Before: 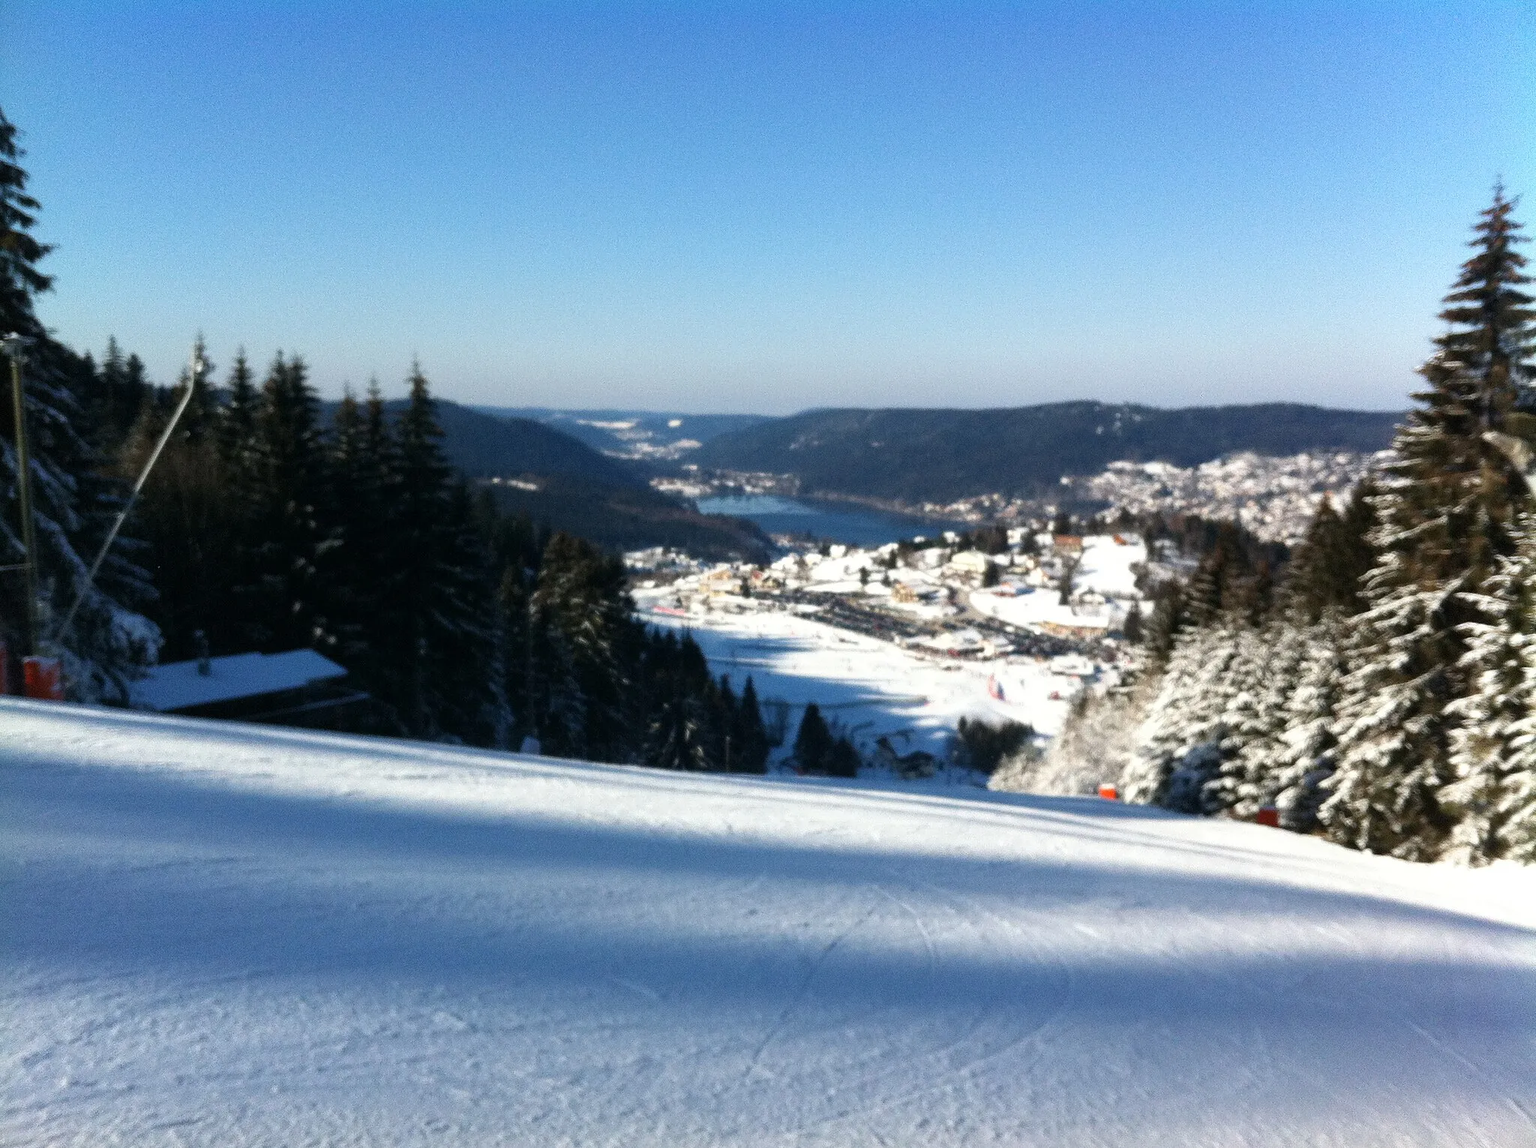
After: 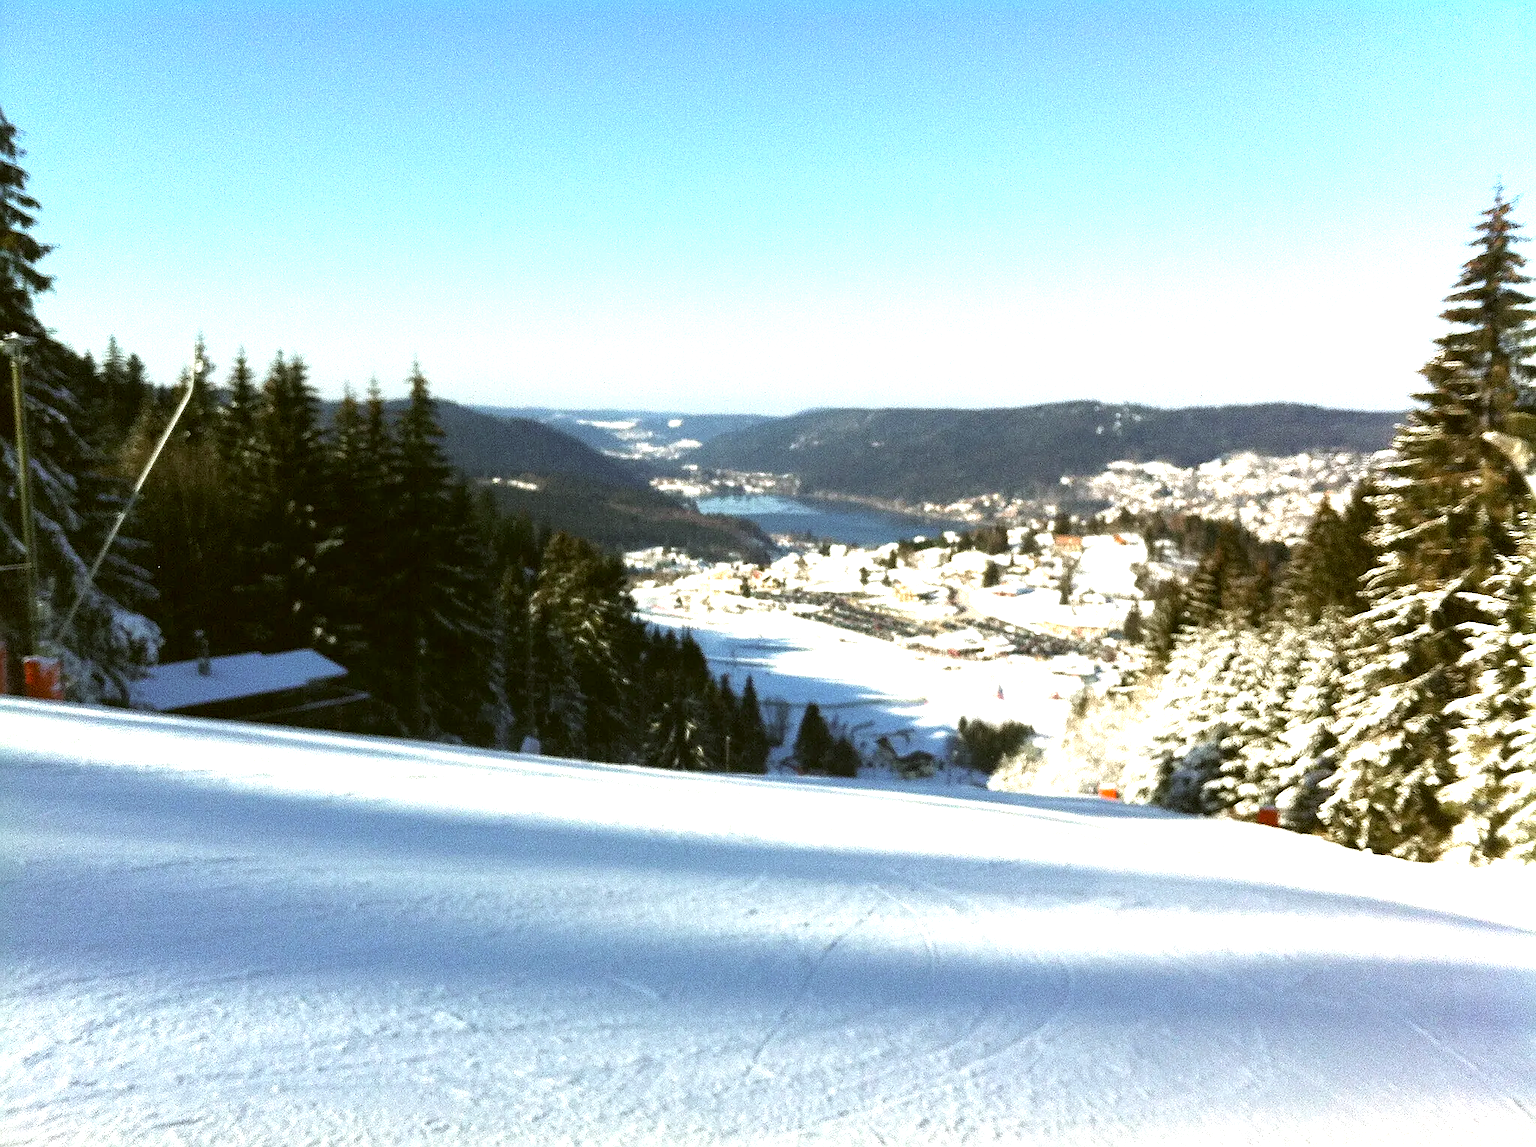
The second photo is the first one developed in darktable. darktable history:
color correction: highlights a* -1.43, highlights b* 10.12, shadows a* 0.395, shadows b* 19.35
exposure: black level correction 0, exposure 1.173 EV, compensate exposure bias true, compensate highlight preservation false
sharpen: on, module defaults
